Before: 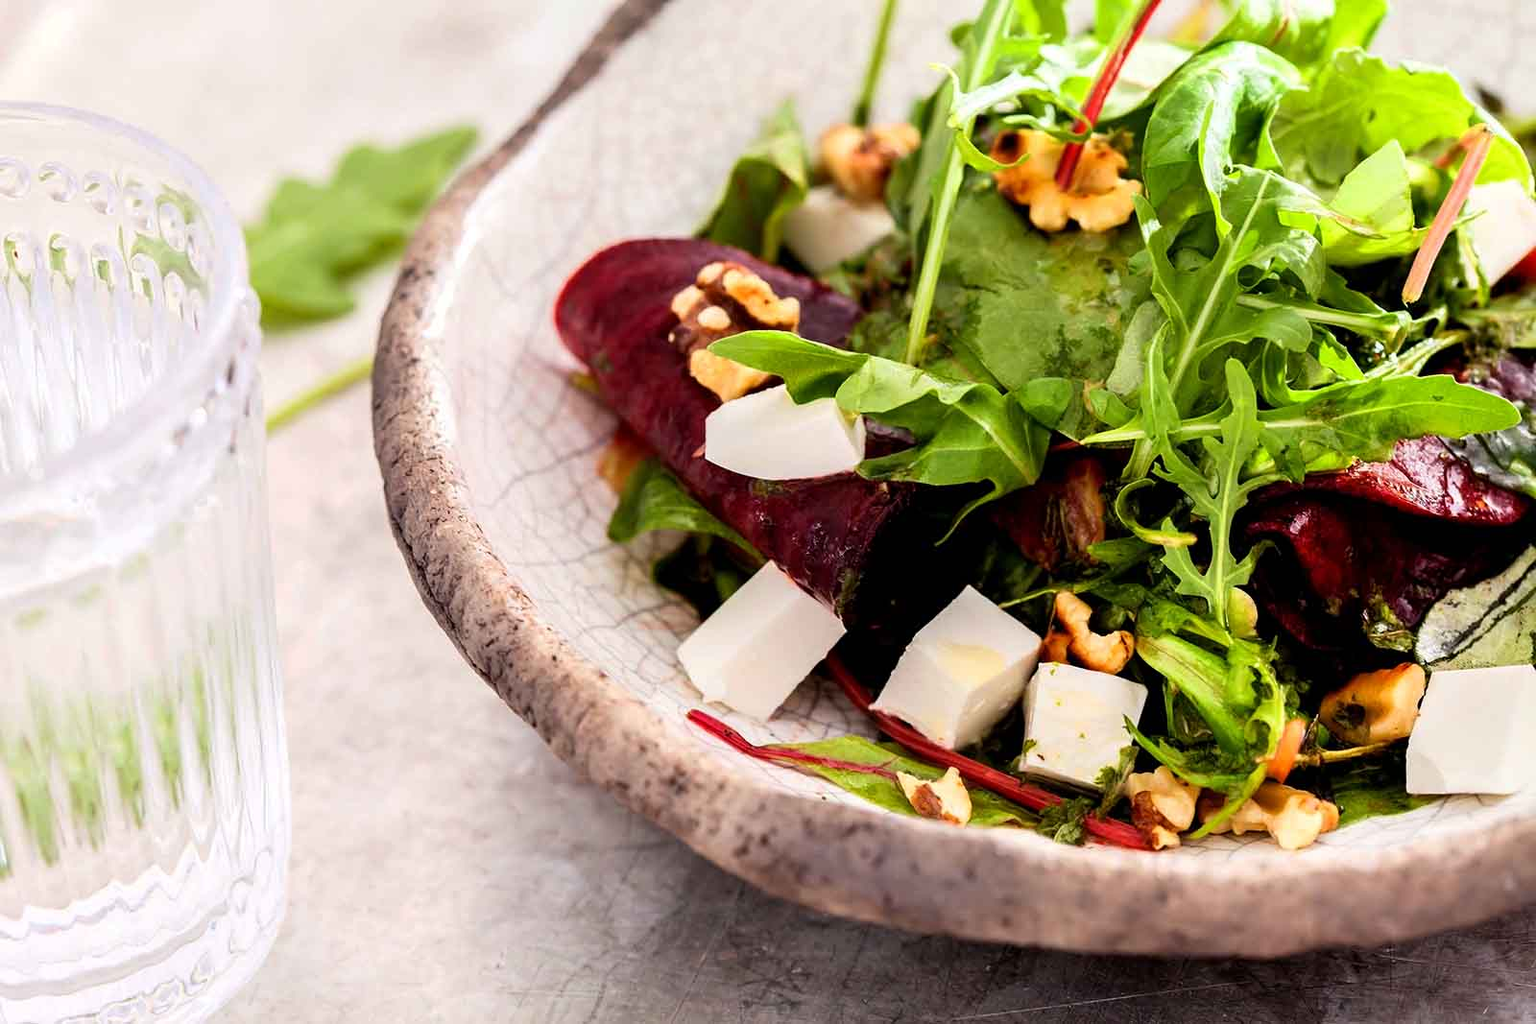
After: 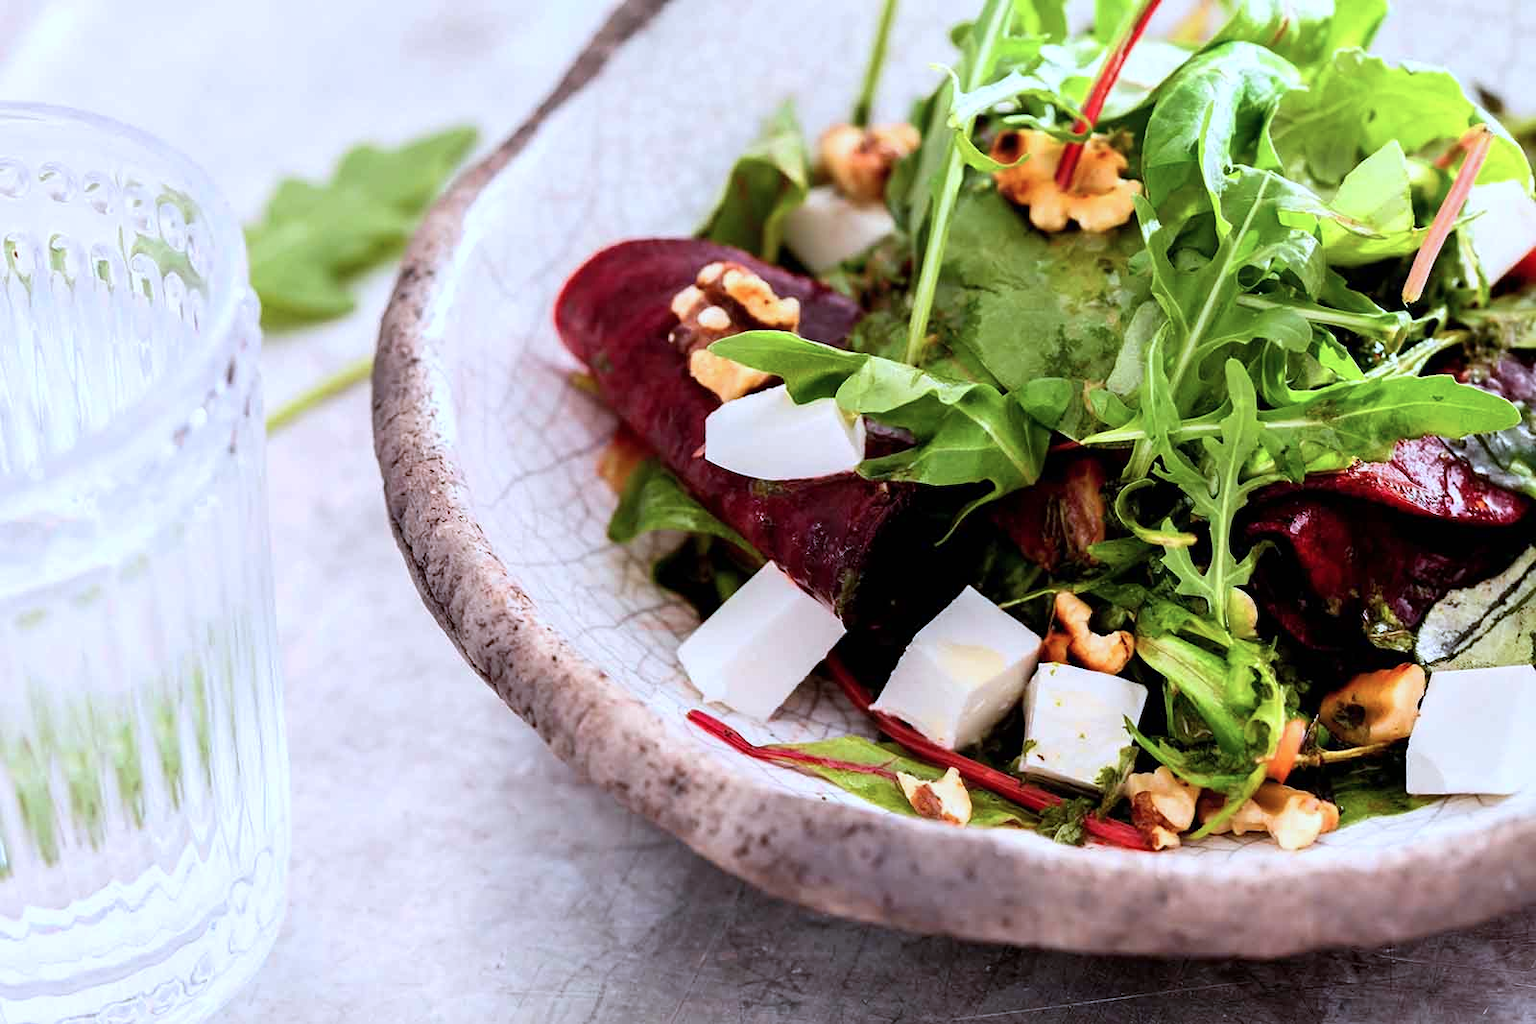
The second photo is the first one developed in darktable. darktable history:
color correction: highlights a* -2.24, highlights b* -18.1
